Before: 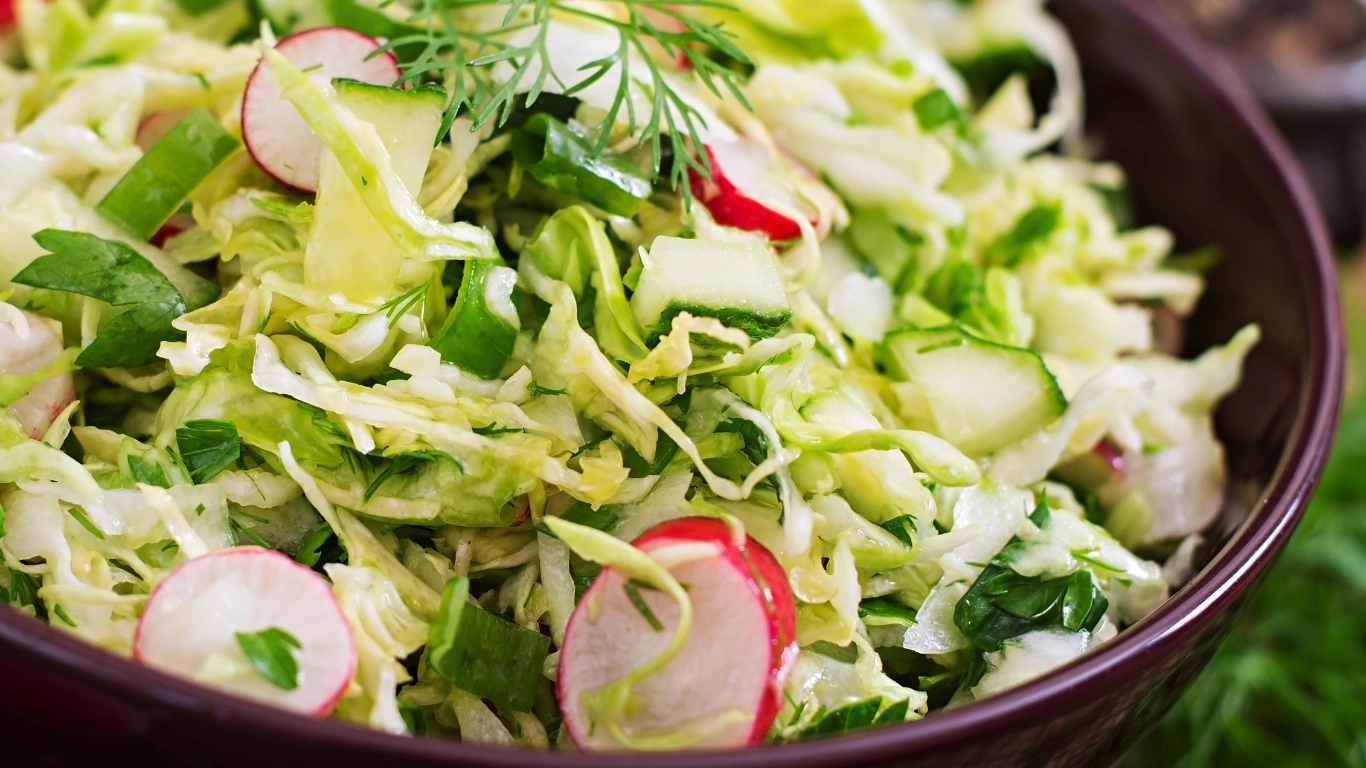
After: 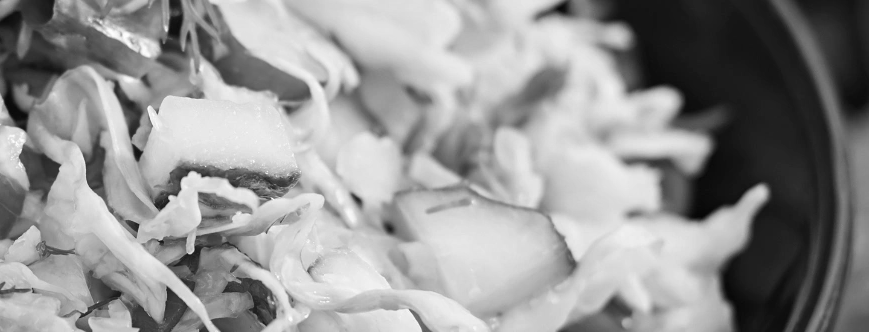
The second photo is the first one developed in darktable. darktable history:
crop: left 36.005%, top 18.293%, right 0.31%, bottom 38.444%
monochrome: a -6.99, b 35.61, size 1.4
